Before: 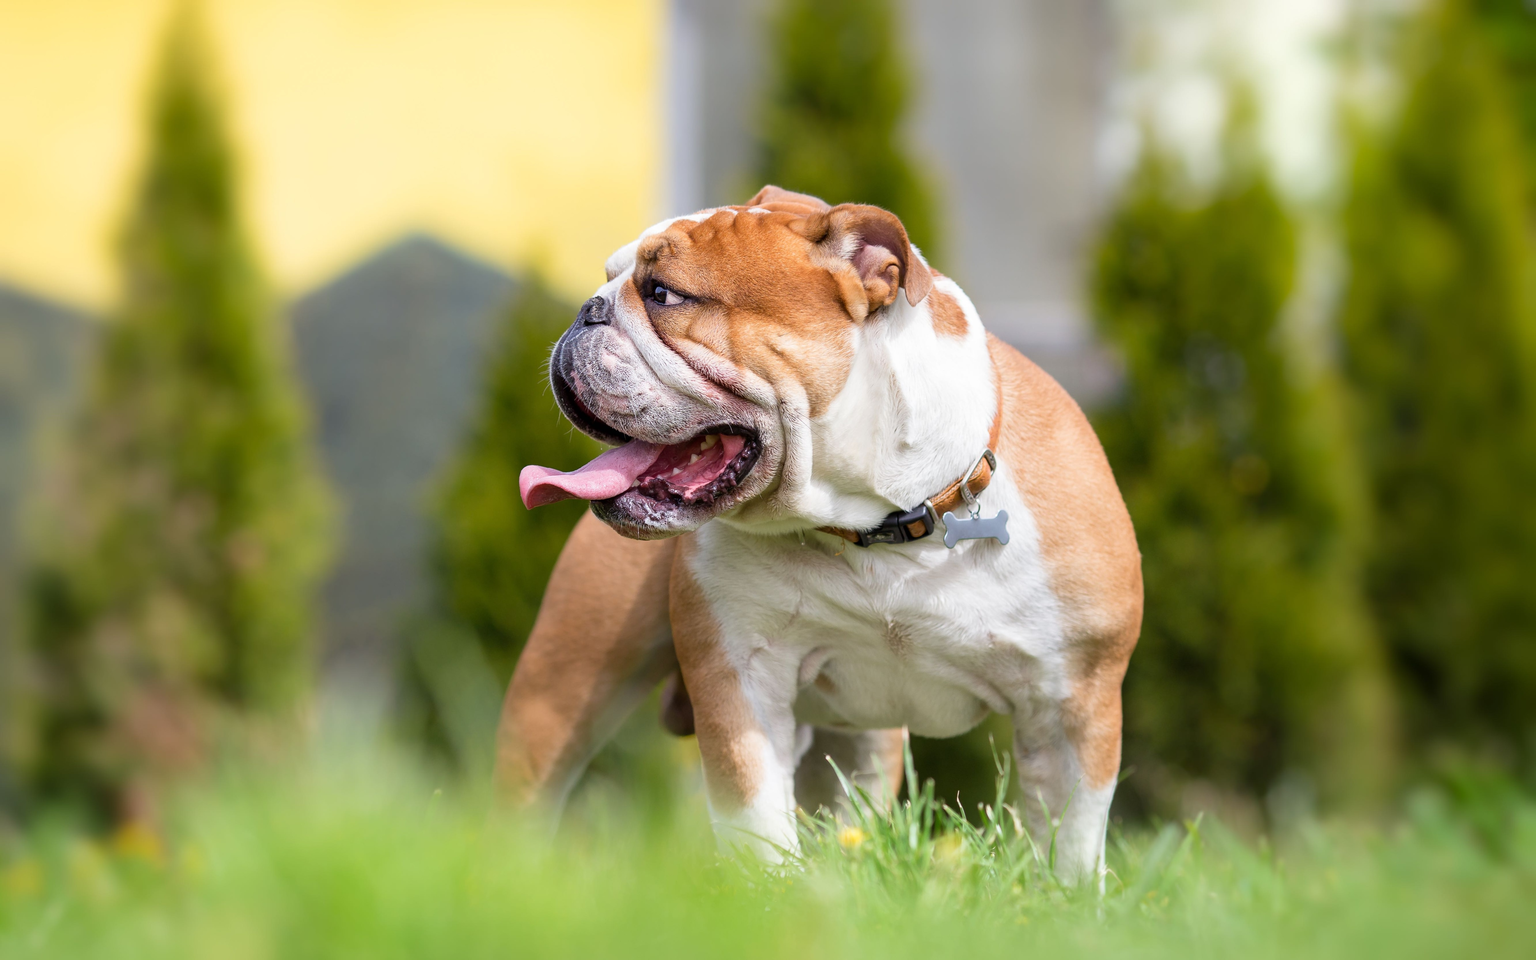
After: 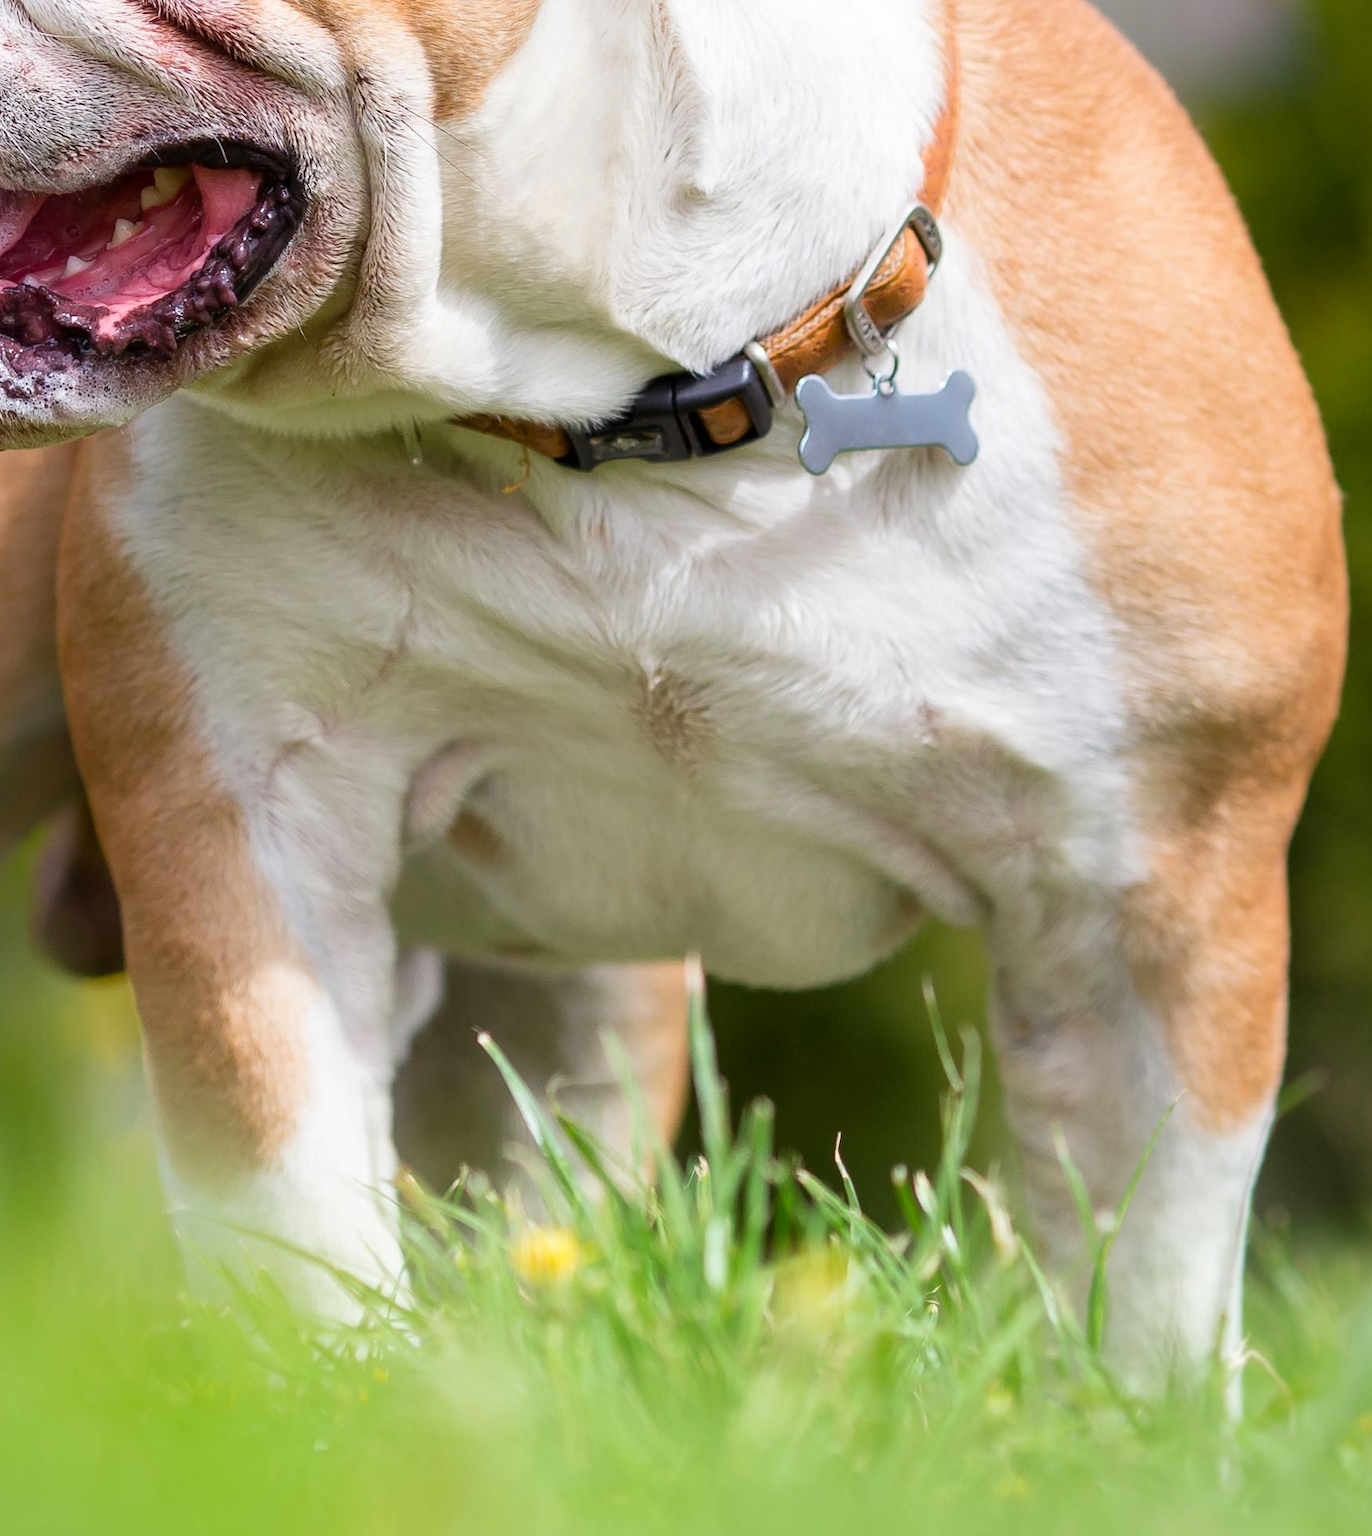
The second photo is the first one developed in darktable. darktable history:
crop: left 40.878%, top 39.176%, right 25.993%, bottom 3.081%
color correction: saturation 1.11
rotate and perspective: lens shift (horizontal) -0.055, automatic cropping off
